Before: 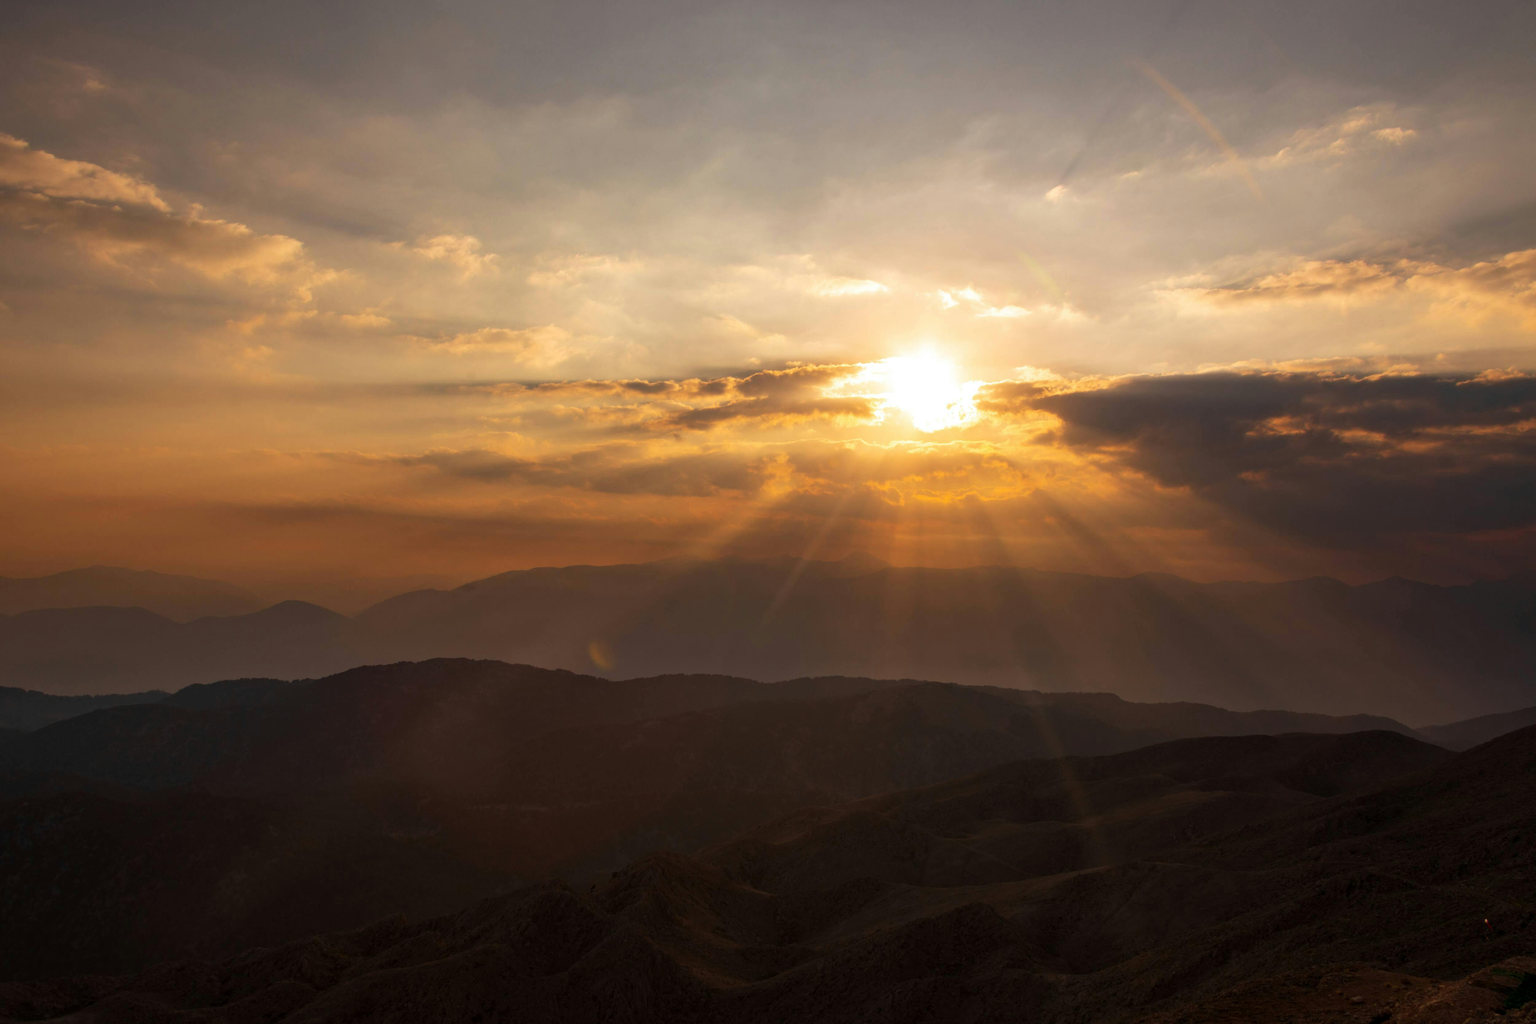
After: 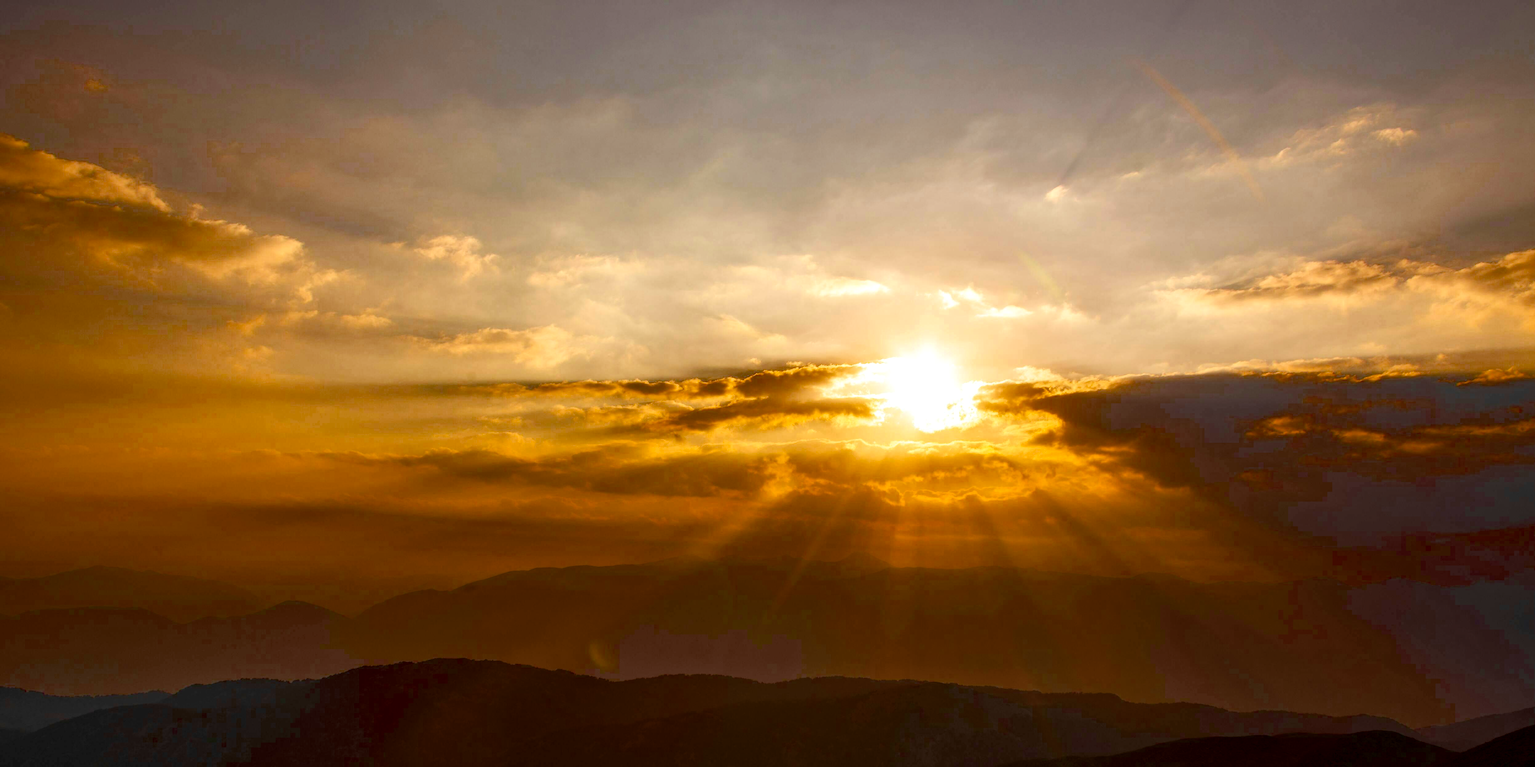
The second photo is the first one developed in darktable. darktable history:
crop: bottom 24.987%
local contrast: on, module defaults
color balance rgb: linear chroma grading › global chroma 19.973%, perceptual saturation grading › global saturation 44.072%, perceptual saturation grading › highlights -50.453%, perceptual saturation grading › shadows 30.873%, global vibrance -1.519%, saturation formula JzAzBz (2021)
